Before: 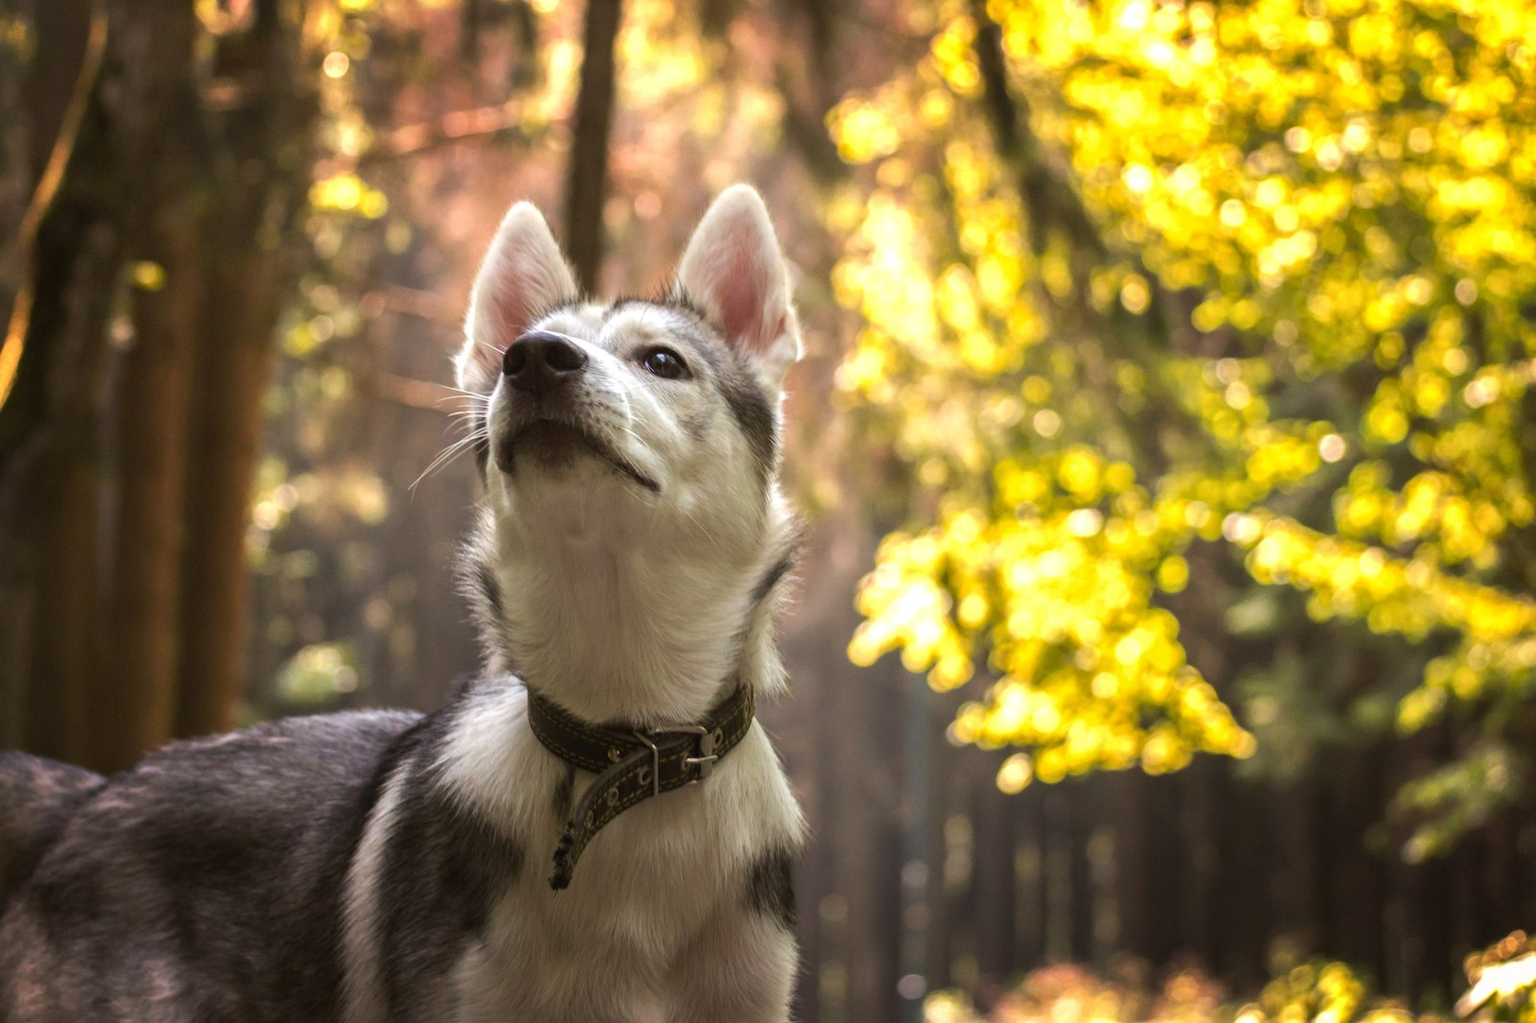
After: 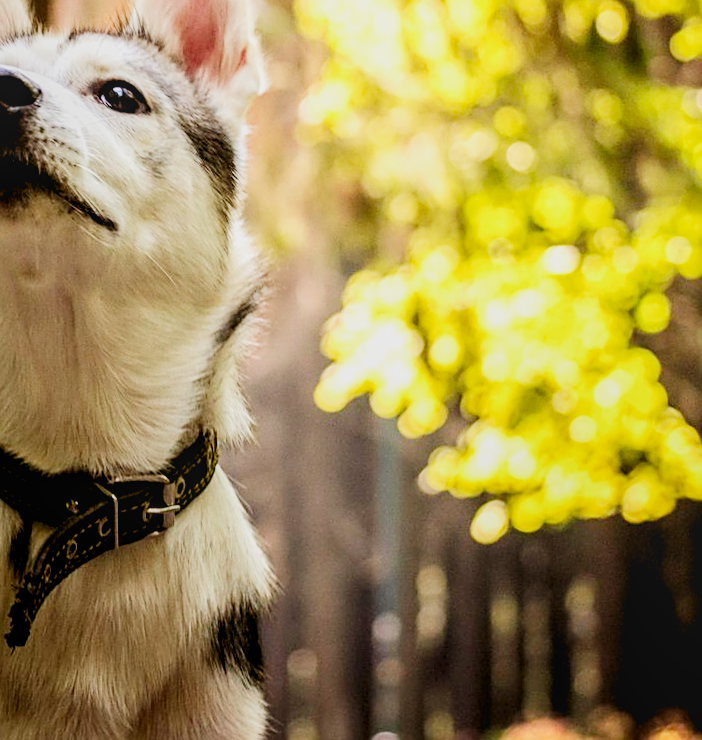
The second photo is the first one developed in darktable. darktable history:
crop: left 35.432%, top 26.233%, right 20.145%, bottom 3.432%
exposure: exposure 0.258 EV, compensate highlight preservation false
rotate and perspective: rotation -0.45°, automatic cropping original format, crop left 0.008, crop right 0.992, crop top 0.012, crop bottom 0.988
sharpen: on, module defaults
rgb levels: levels [[0.027, 0.429, 0.996], [0, 0.5, 1], [0, 0.5, 1]]
sigmoid: contrast 1.69, skew -0.23, preserve hue 0%, red attenuation 0.1, red rotation 0.035, green attenuation 0.1, green rotation -0.017, blue attenuation 0.15, blue rotation -0.052, base primaries Rec2020
contrast brightness saturation: contrast 0.19, brightness -0.11, saturation 0.21
local contrast: detail 115%
